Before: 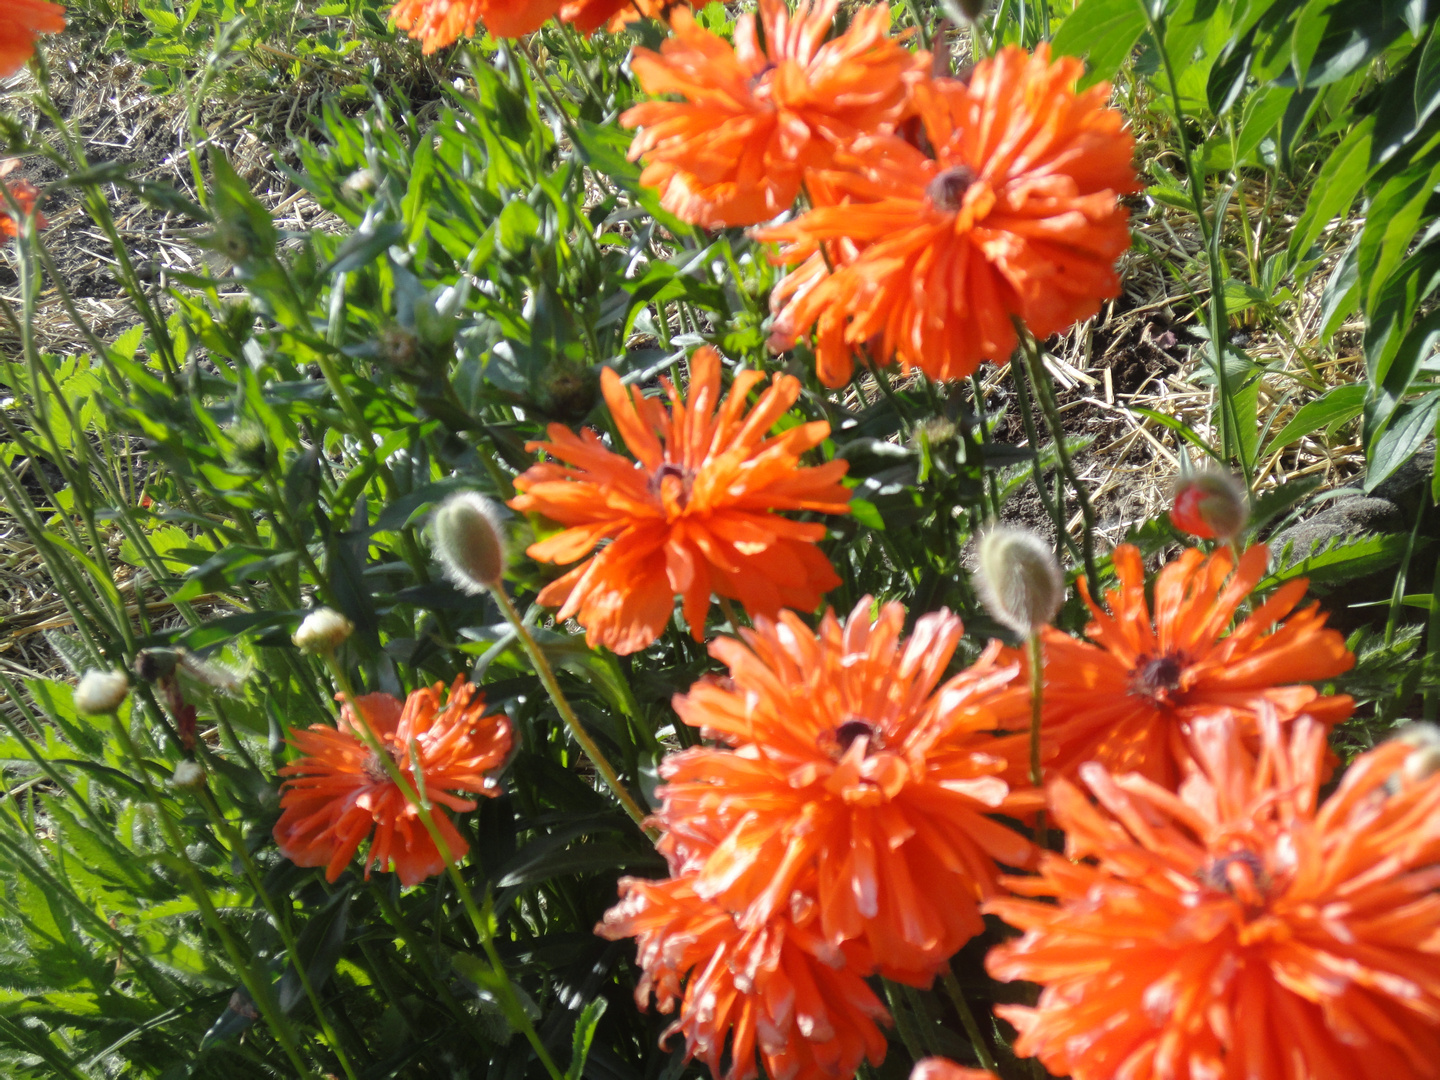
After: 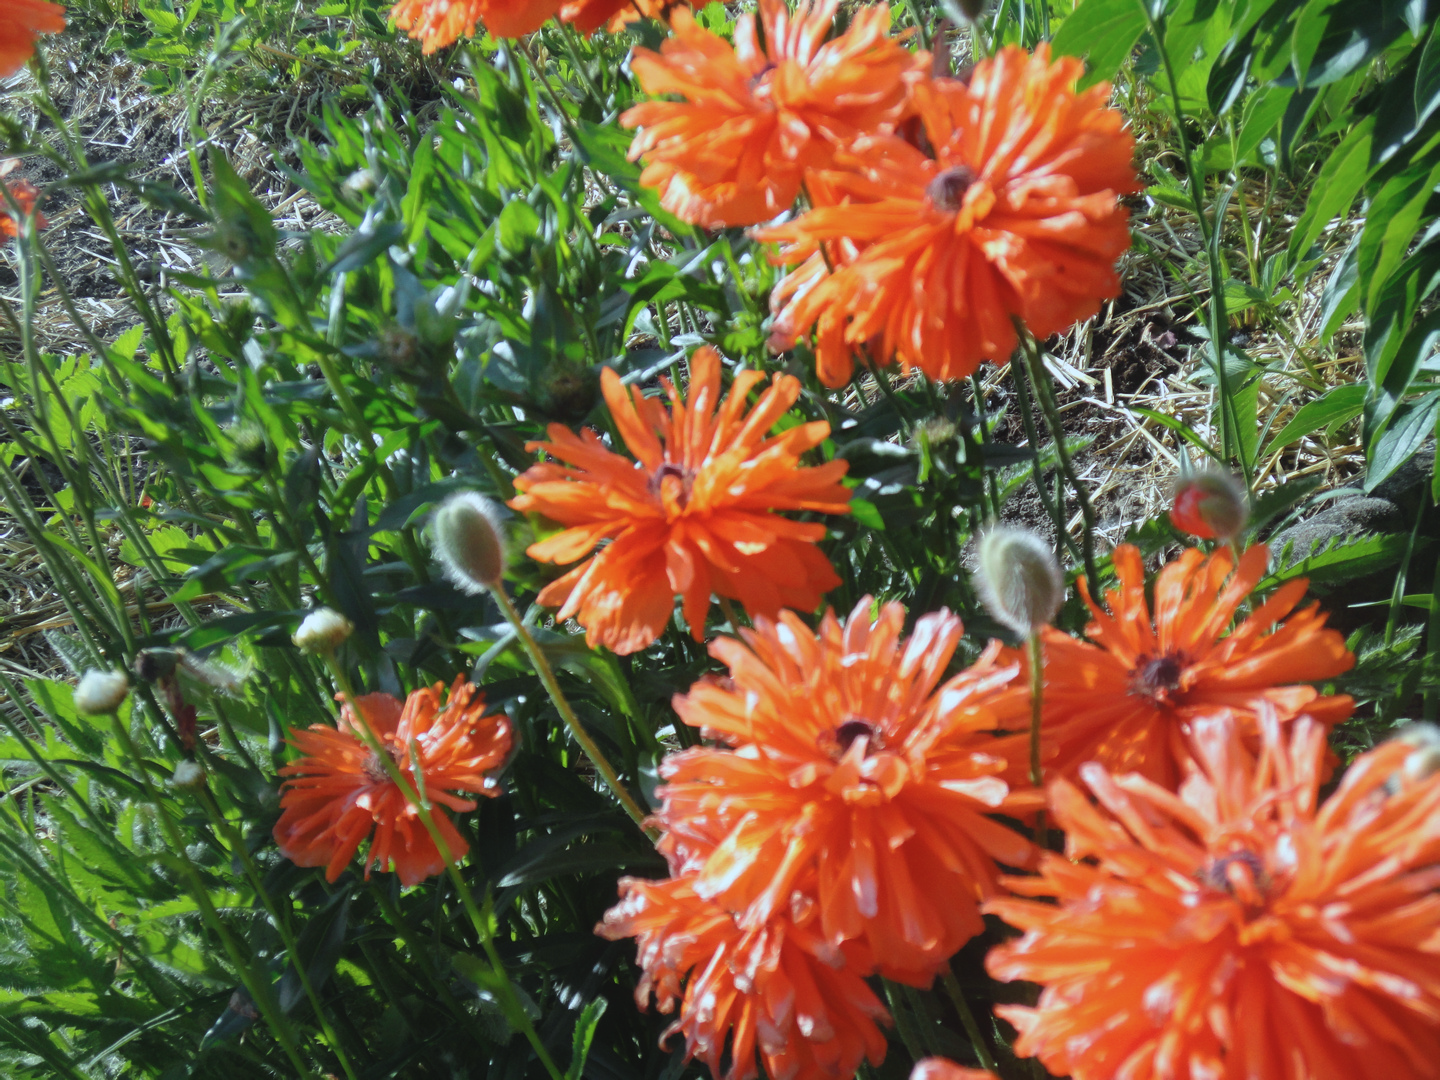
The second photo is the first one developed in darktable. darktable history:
tone curve: curves: ch0 [(0, 0.029) (0.253, 0.237) (1, 0.945)]; ch1 [(0, 0) (0.401, 0.42) (0.442, 0.47) (0.492, 0.498) (0.511, 0.523) (0.557, 0.565) (0.66, 0.683) (1, 1)]; ch2 [(0, 0) (0.394, 0.413) (0.5, 0.5) (0.578, 0.568) (1, 1)], preserve colors none
color calibration: illuminant F (fluorescent), F source F9 (Cool White Deluxe 4150 K) – high CRI, x 0.374, y 0.373, temperature 4161.65 K
